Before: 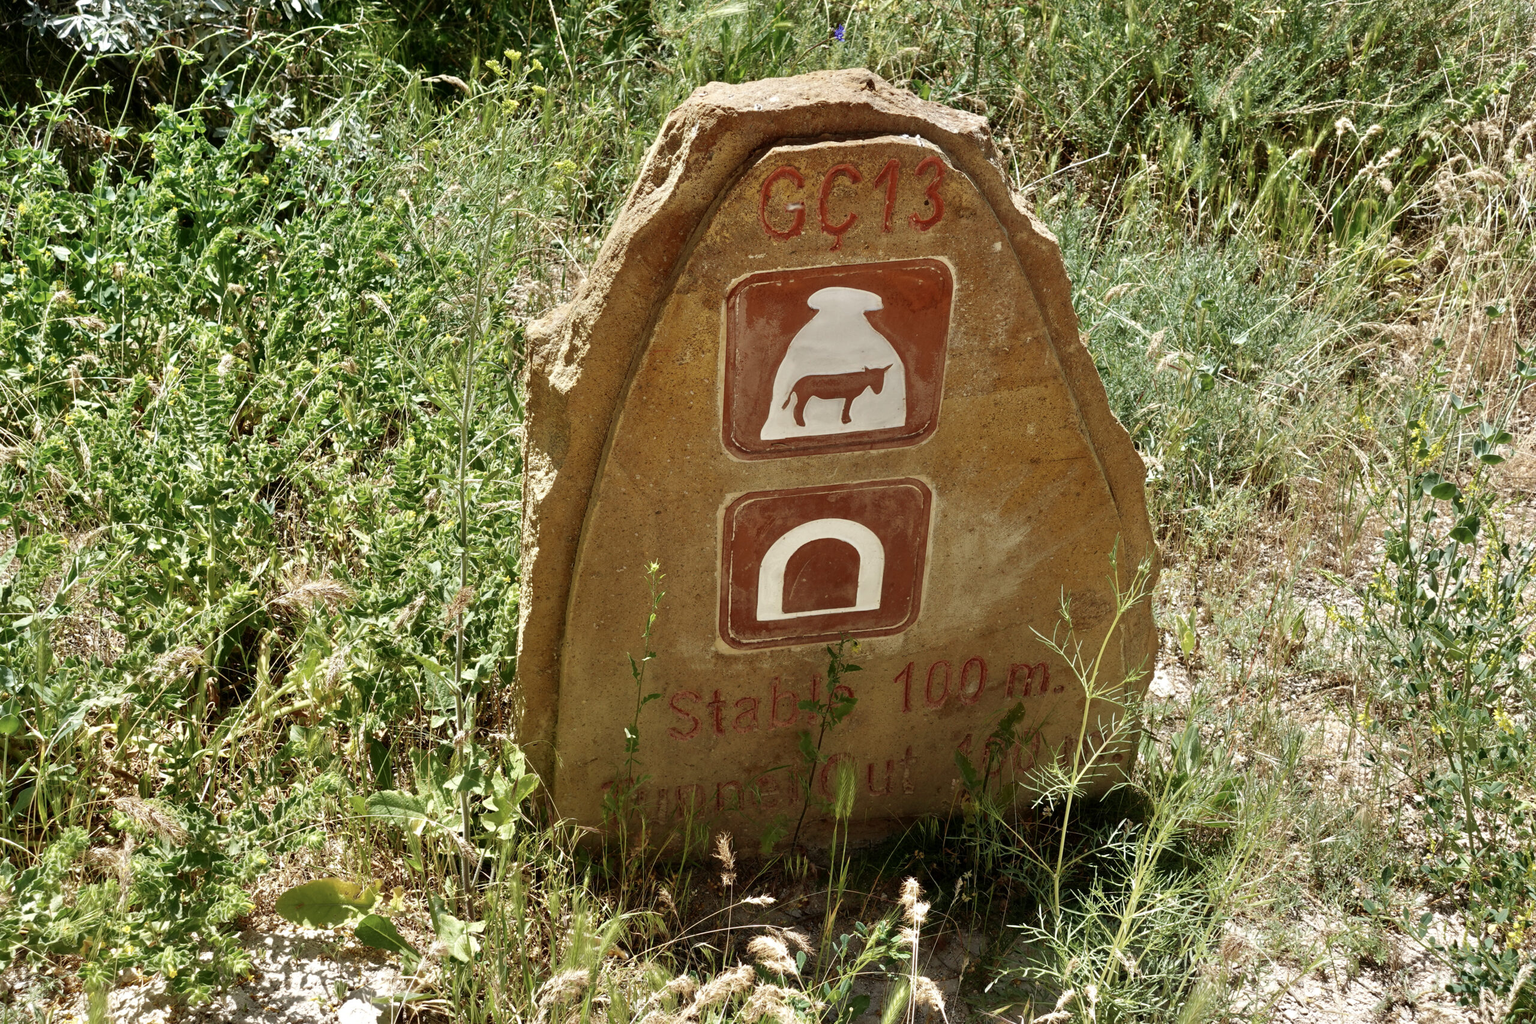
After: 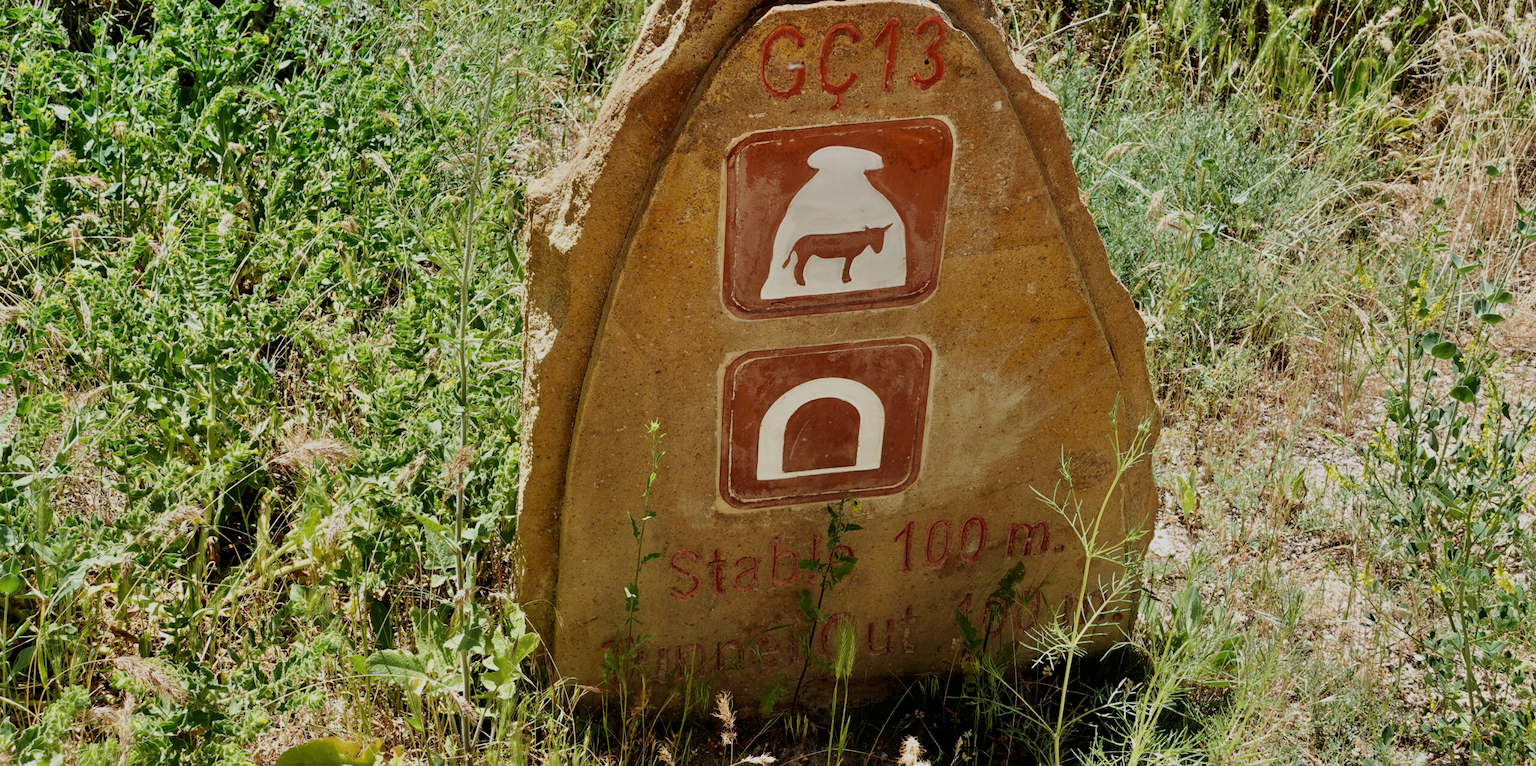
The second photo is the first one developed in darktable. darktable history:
crop: top 13.767%, bottom 11.344%
filmic rgb: black relative exposure -7.65 EV, white relative exposure 4.56 EV, threshold 5.97 EV, hardness 3.61, enable highlight reconstruction true
